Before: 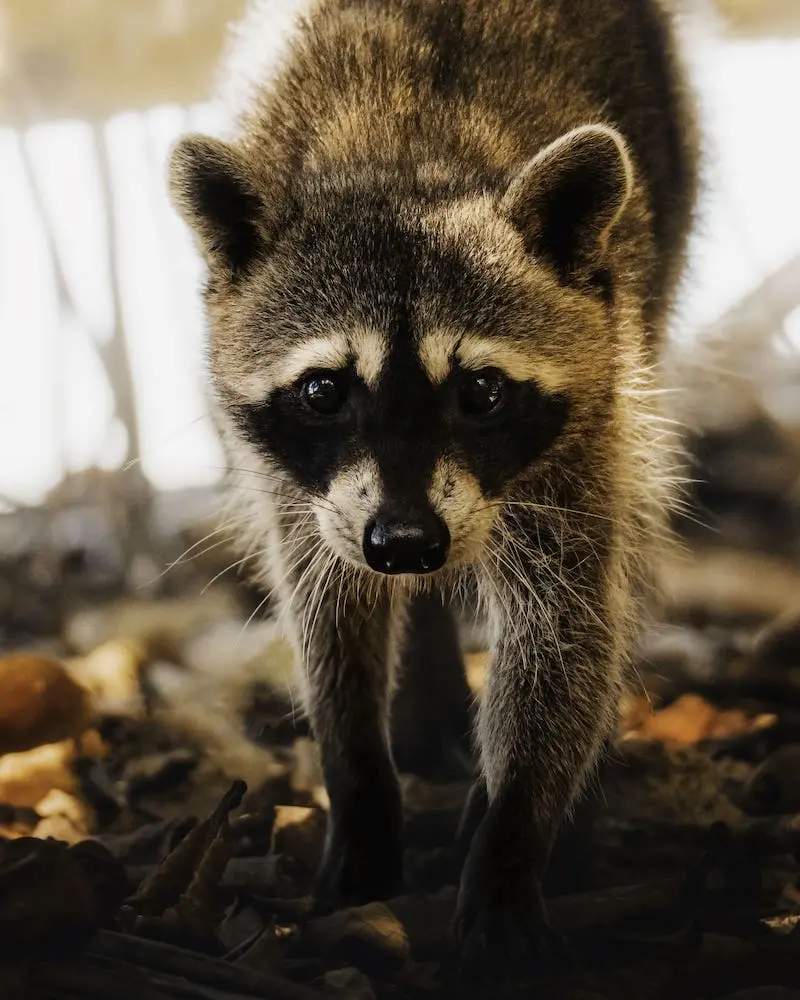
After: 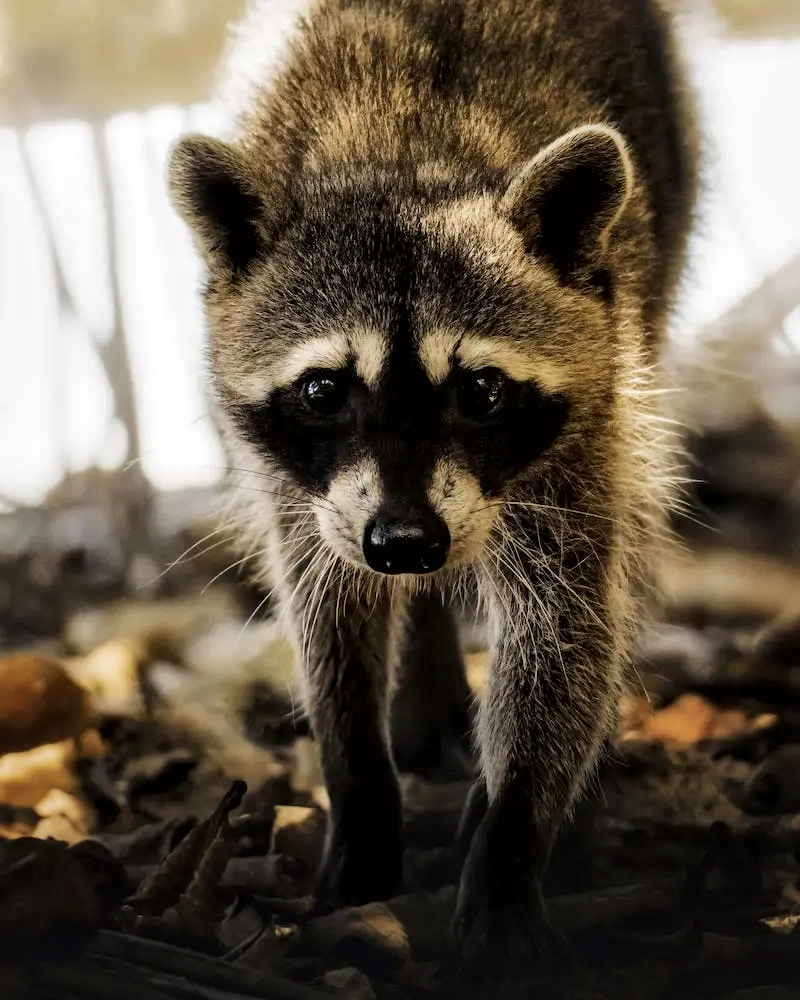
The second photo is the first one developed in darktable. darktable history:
local contrast: mode bilateral grid, contrast 25, coarseness 59, detail 151%, midtone range 0.2
